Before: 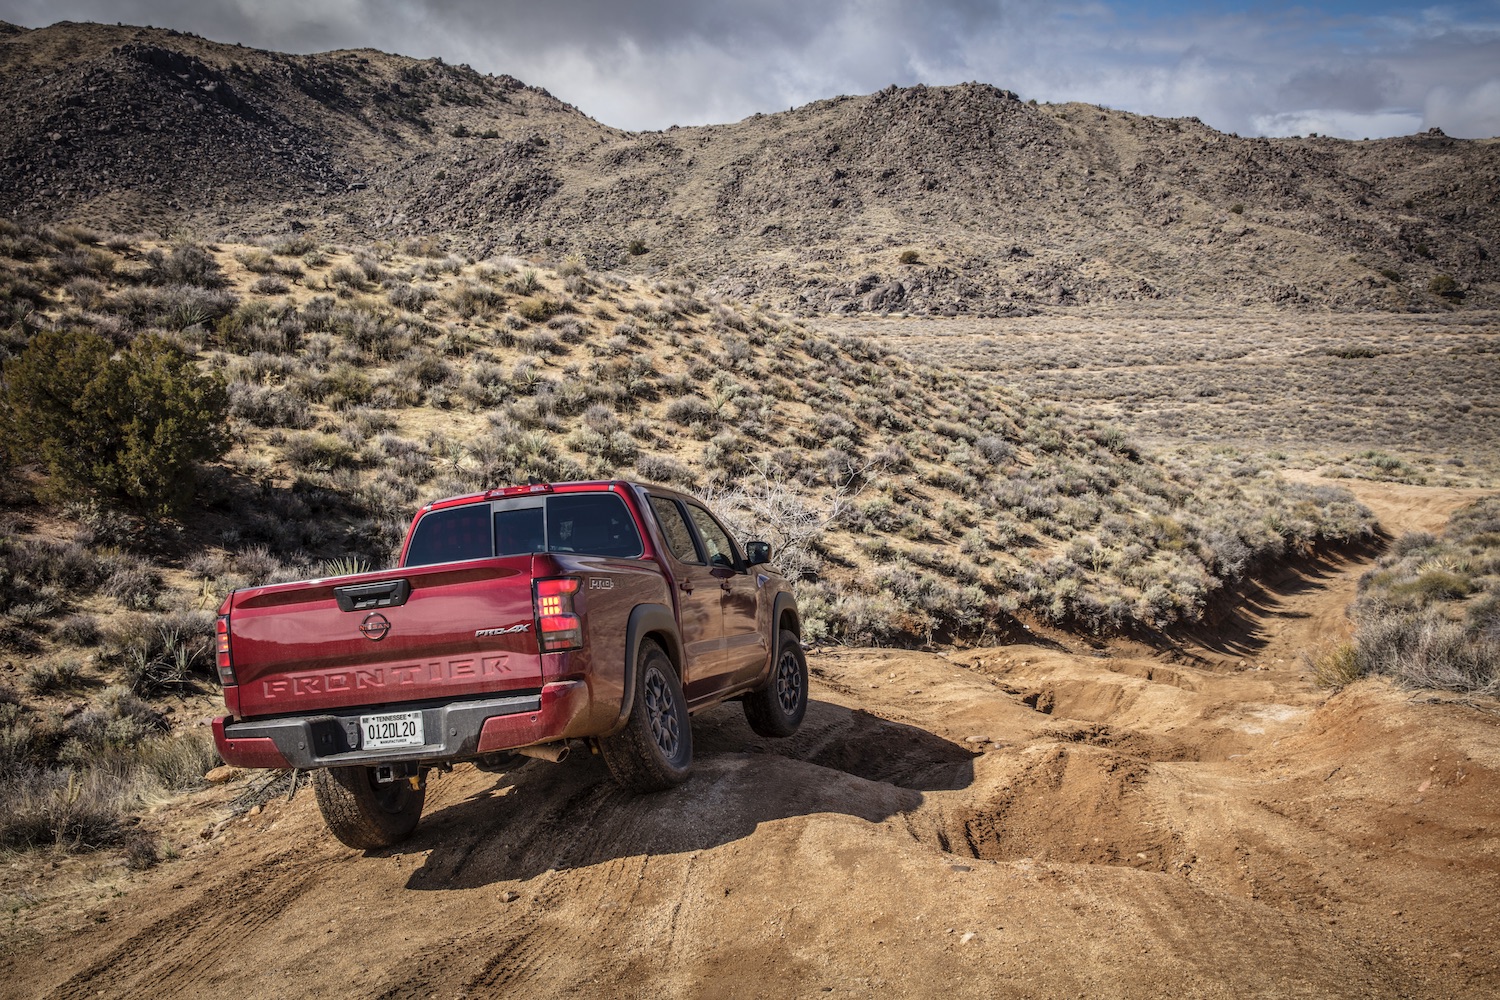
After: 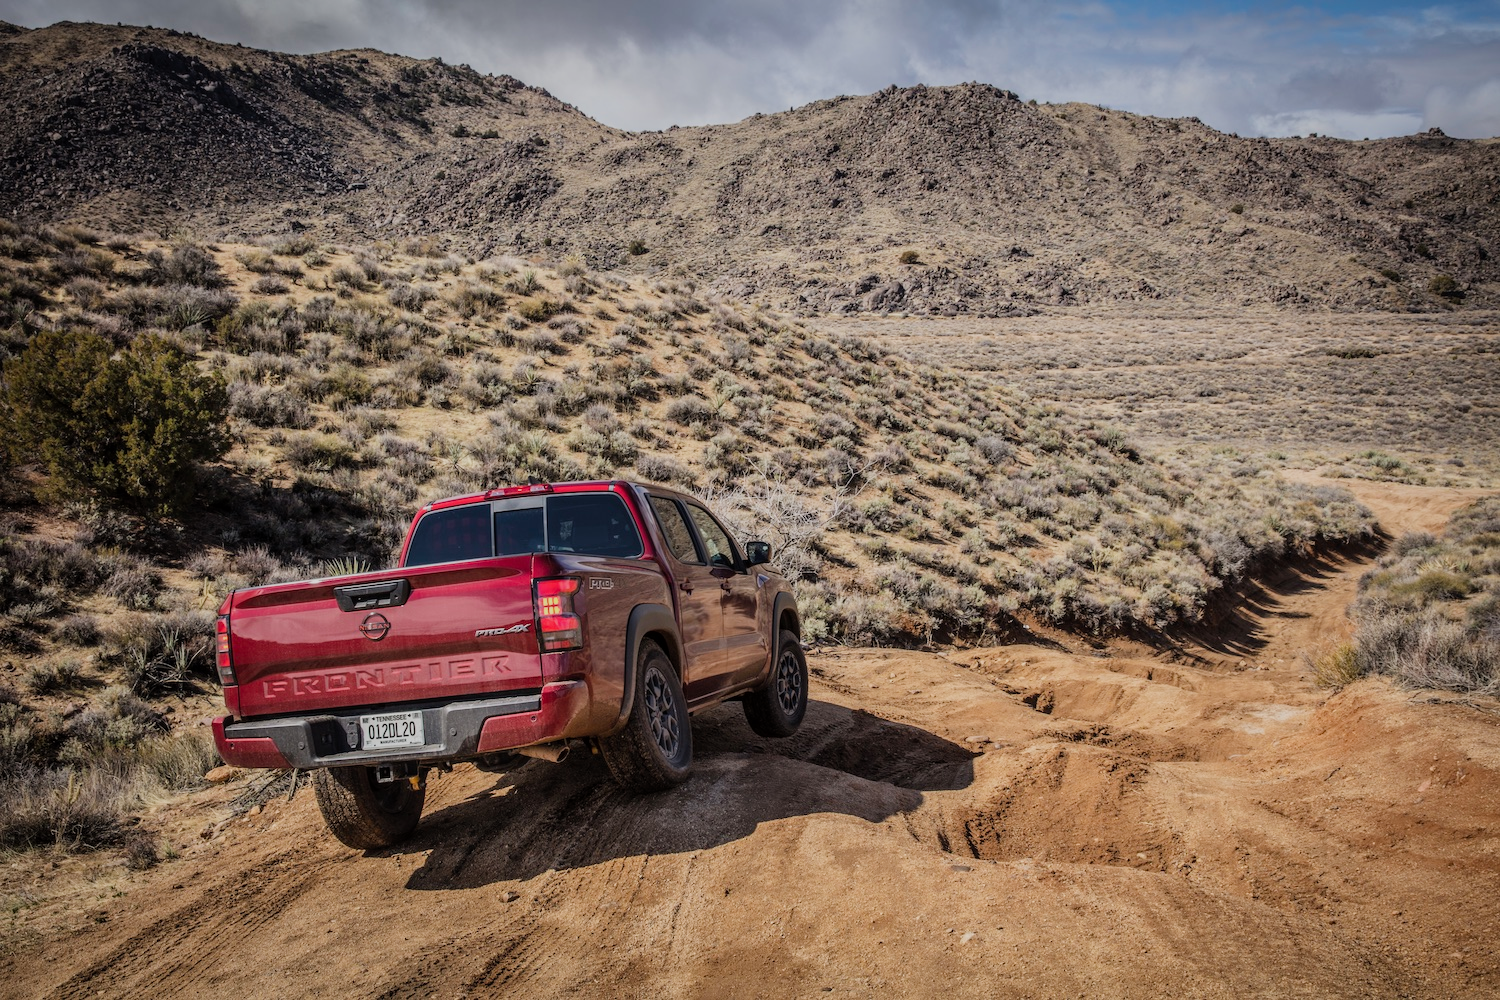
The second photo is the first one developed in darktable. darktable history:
filmic rgb: black relative exposure -16 EV, white relative exposure 4.96 EV, hardness 6.25
